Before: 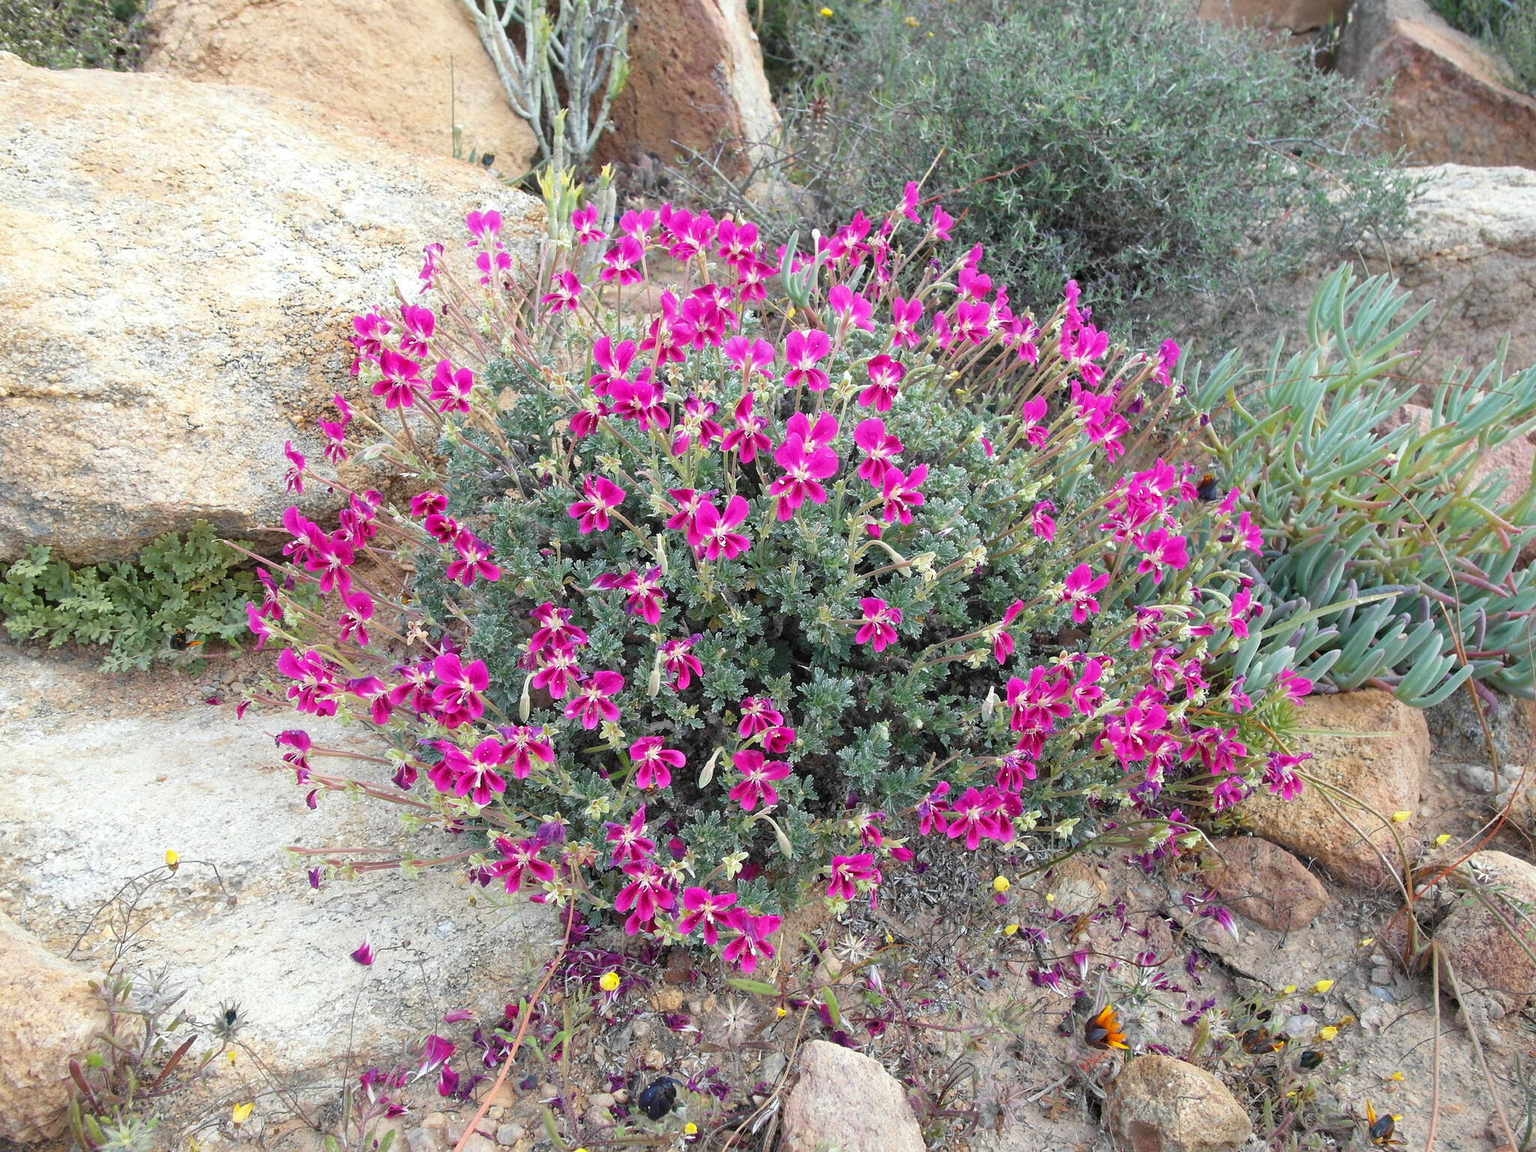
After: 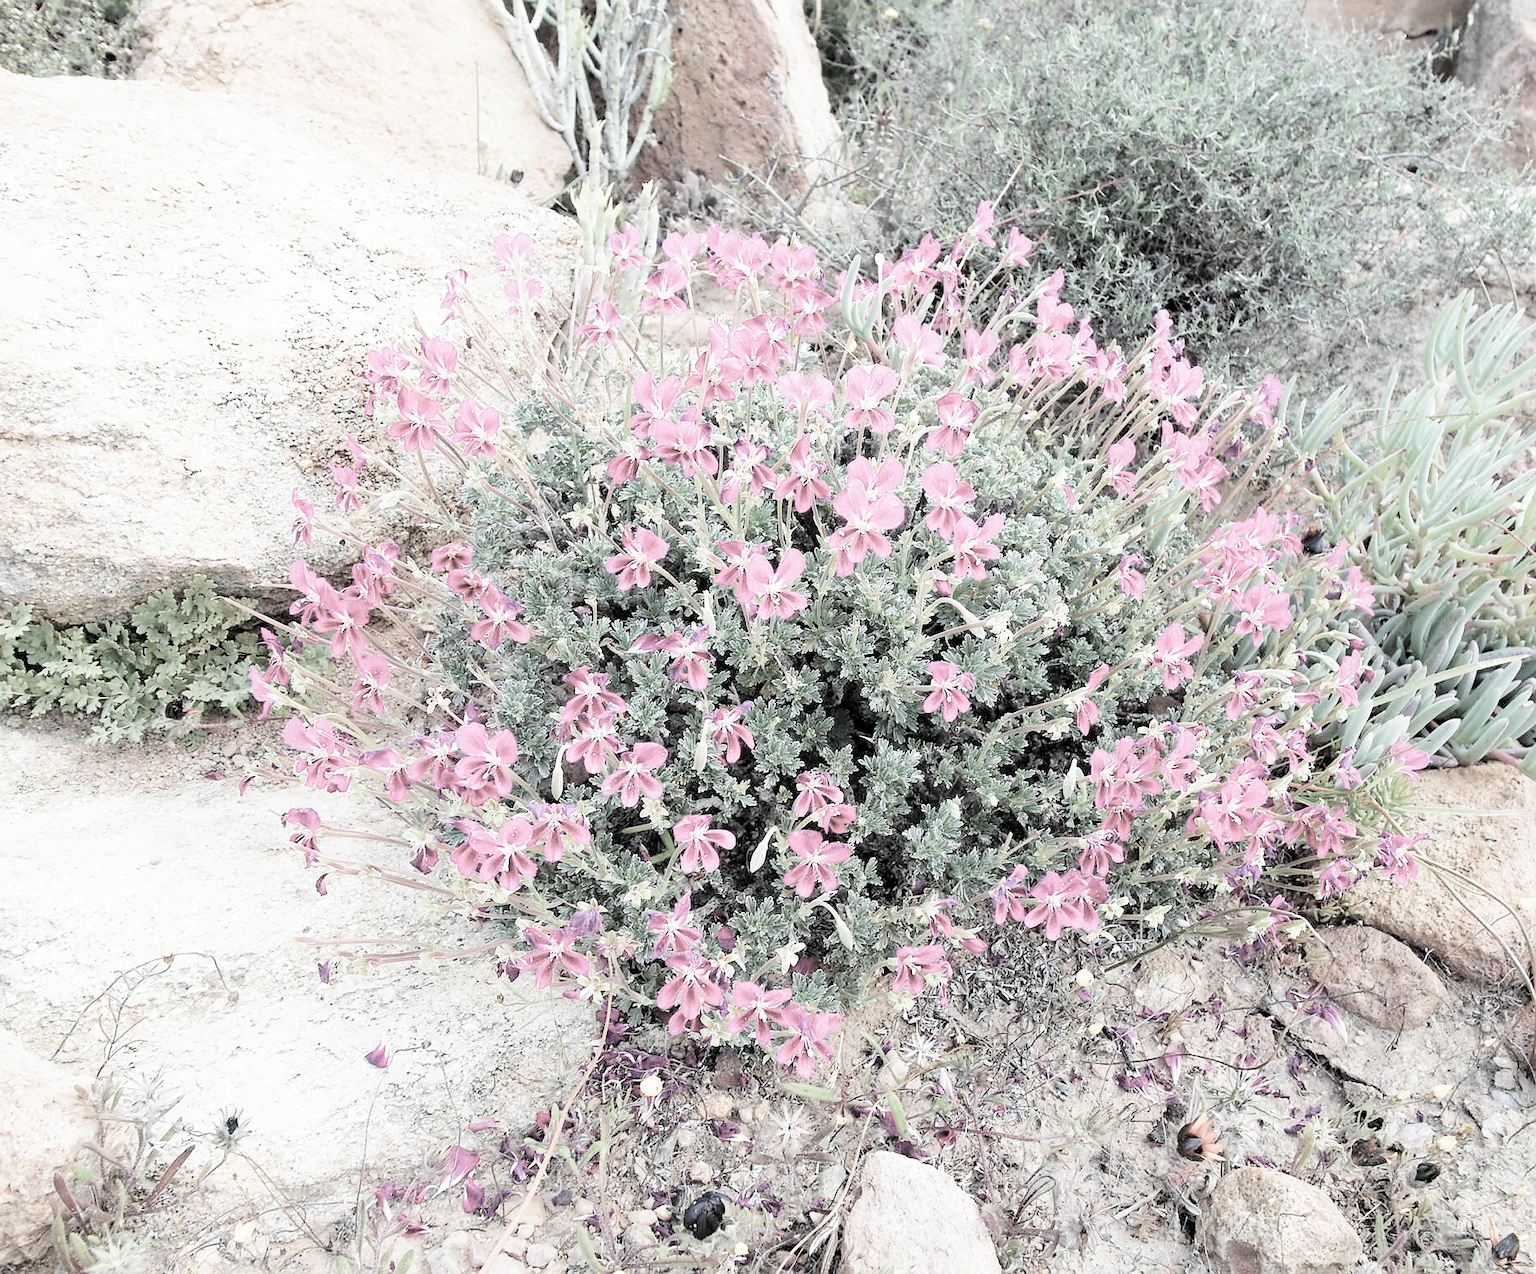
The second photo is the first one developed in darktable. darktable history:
sharpen: radius 1.031, threshold 1.025
exposure: exposure 1.223 EV, compensate highlight preservation false
crop and rotate: left 1.378%, right 8.227%
filmic rgb: black relative exposure -5.13 EV, white relative exposure 3.99 EV, threshold 5.94 EV, hardness 2.9, contrast 1.298, highlights saturation mix -29.58%, add noise in highlights 0.099, color science v4 (2020), iterations of high-quality reconstruction 0, type of noise poissonian, enable highlight reconstruction true
